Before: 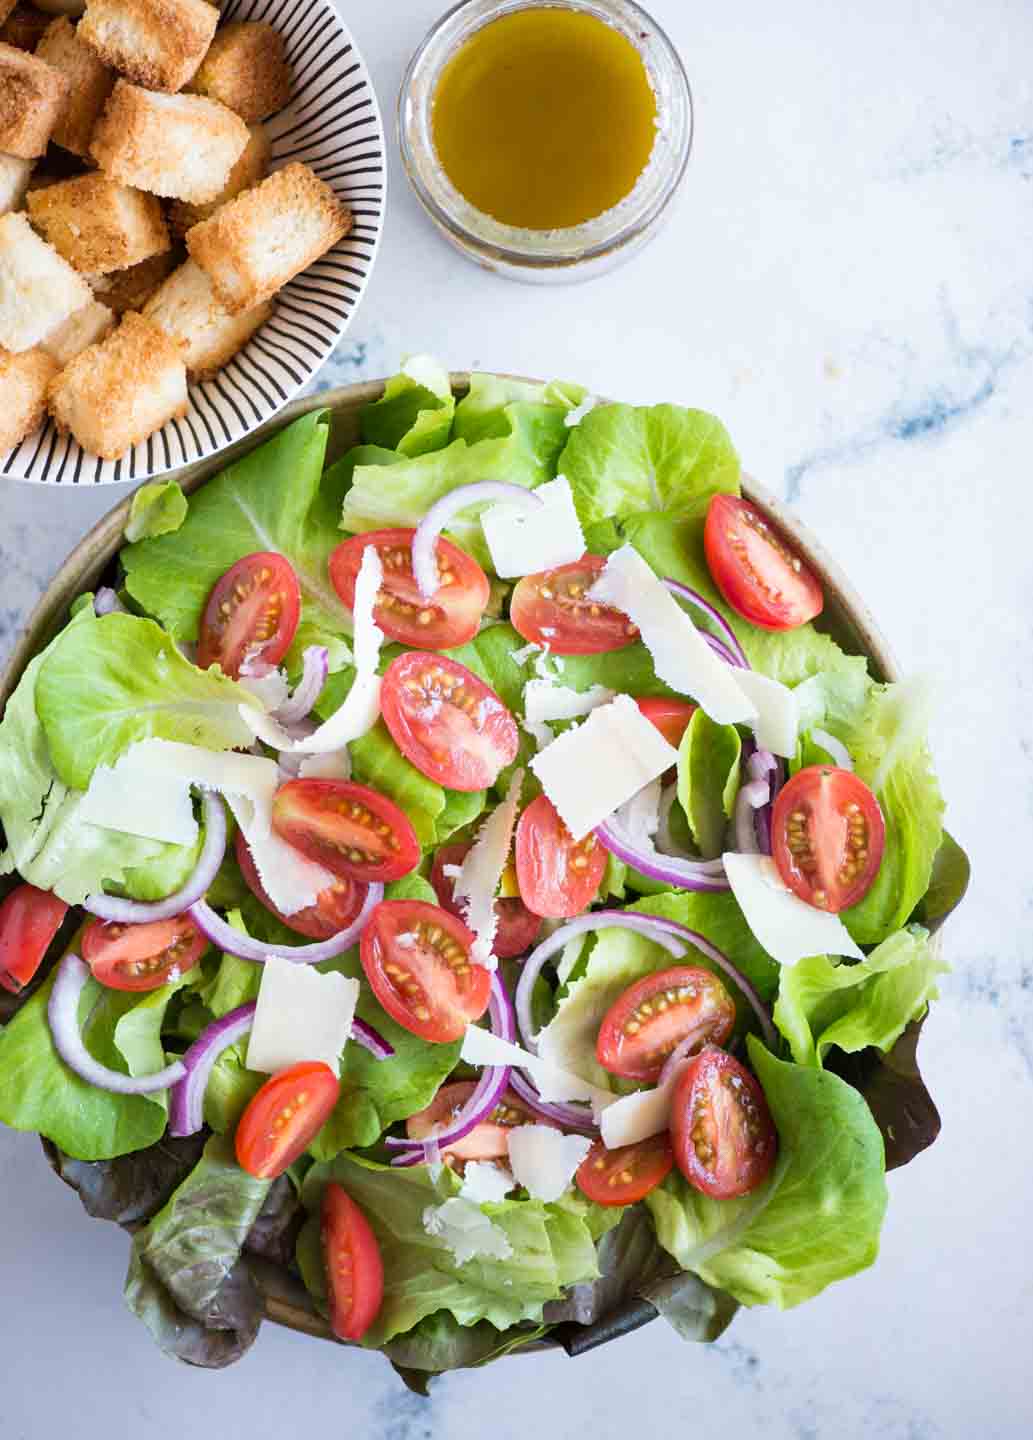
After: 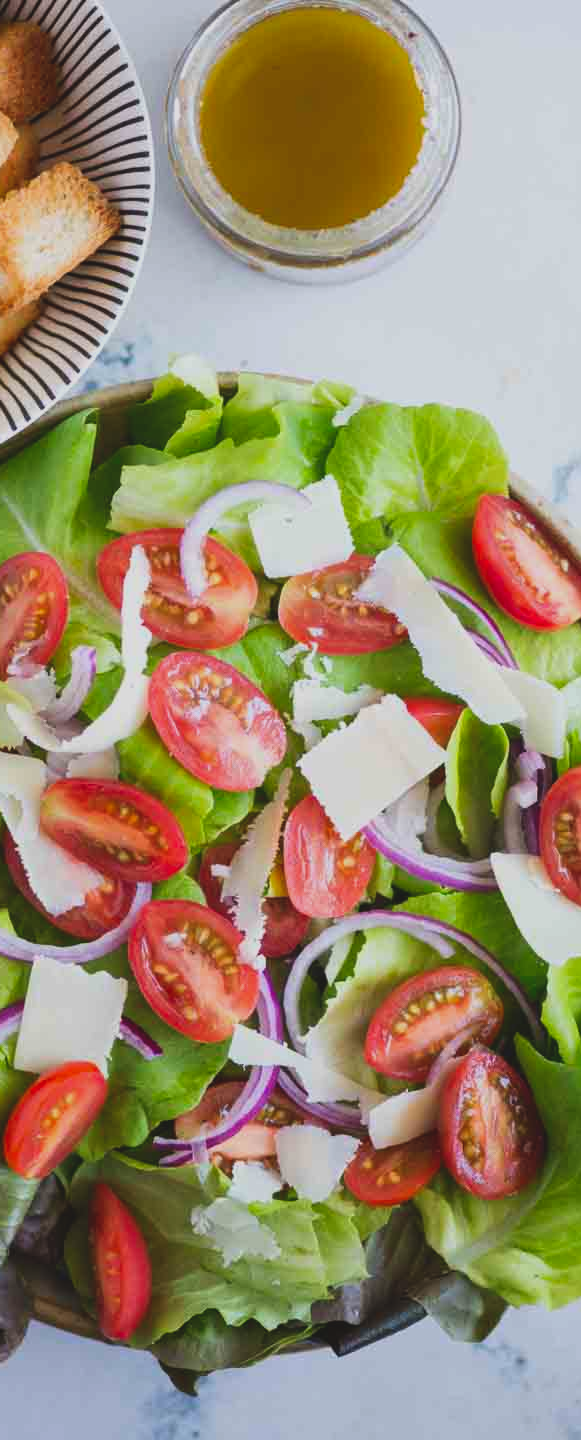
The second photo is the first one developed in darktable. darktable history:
crop and rotate: left 22.516%, right 21.234%
exposure: black level correction -0.015, exposure -0.5 EV, compensate highlight preservation false
contrast brightness saturation: contrast 0.08, saturation 0.2
